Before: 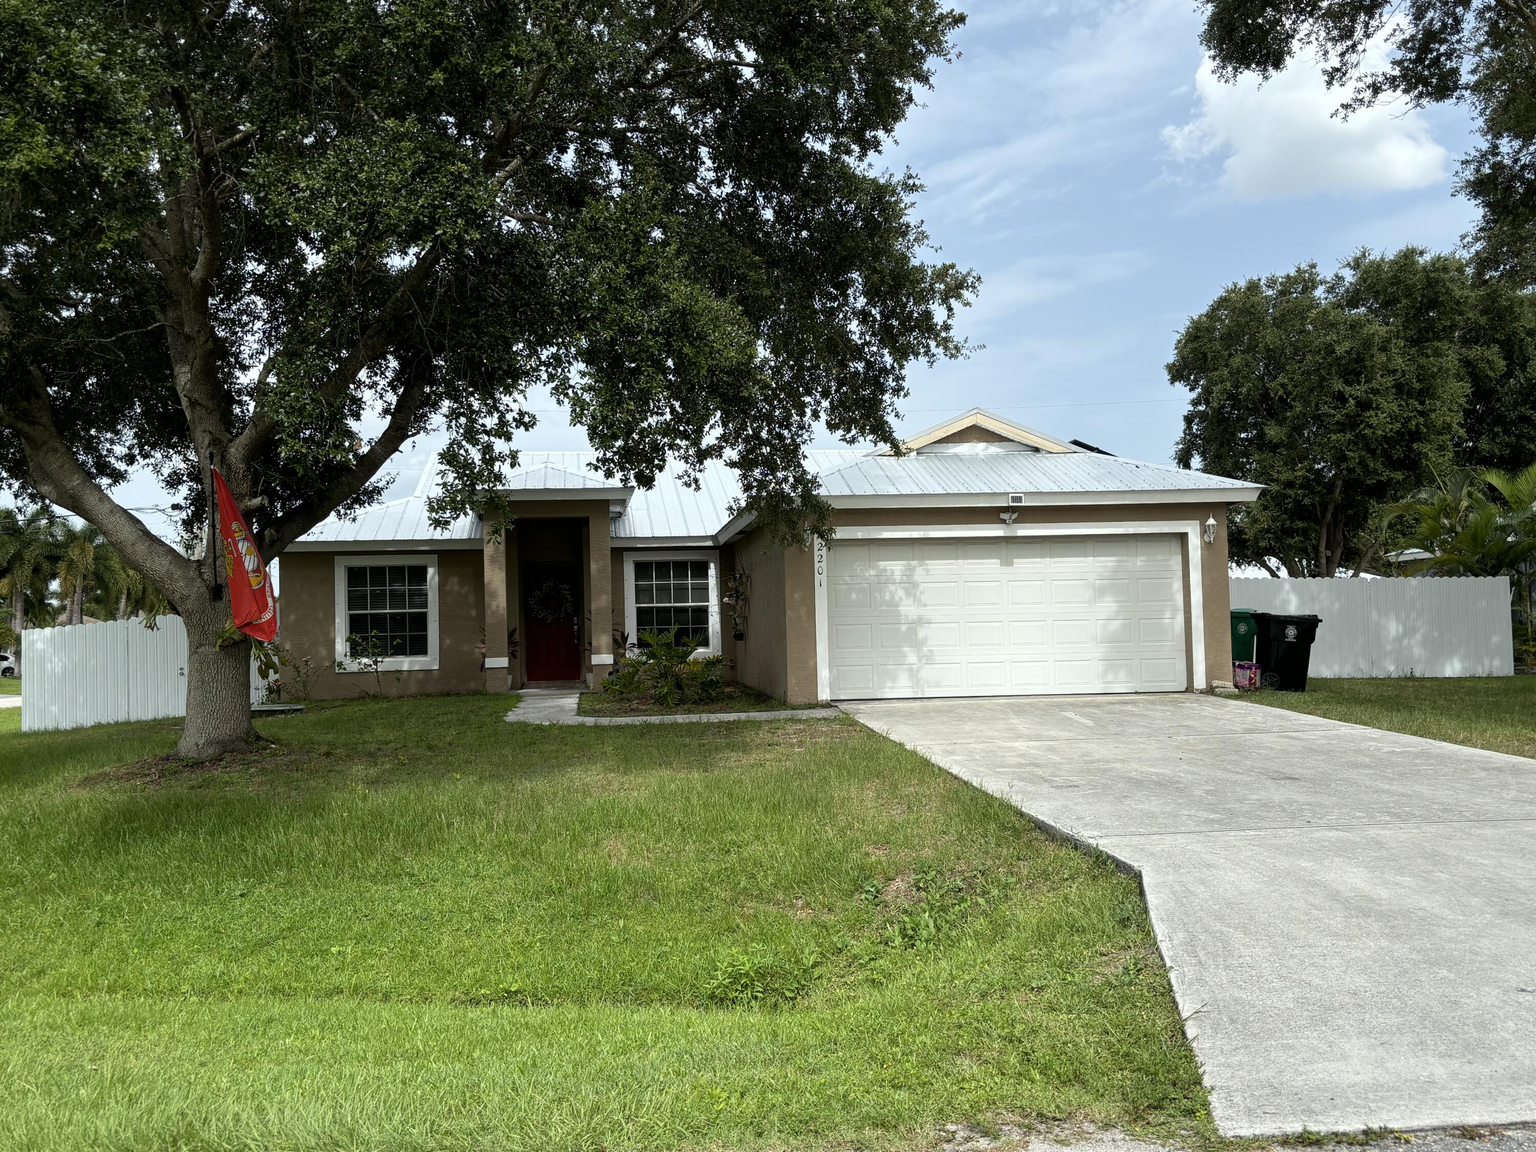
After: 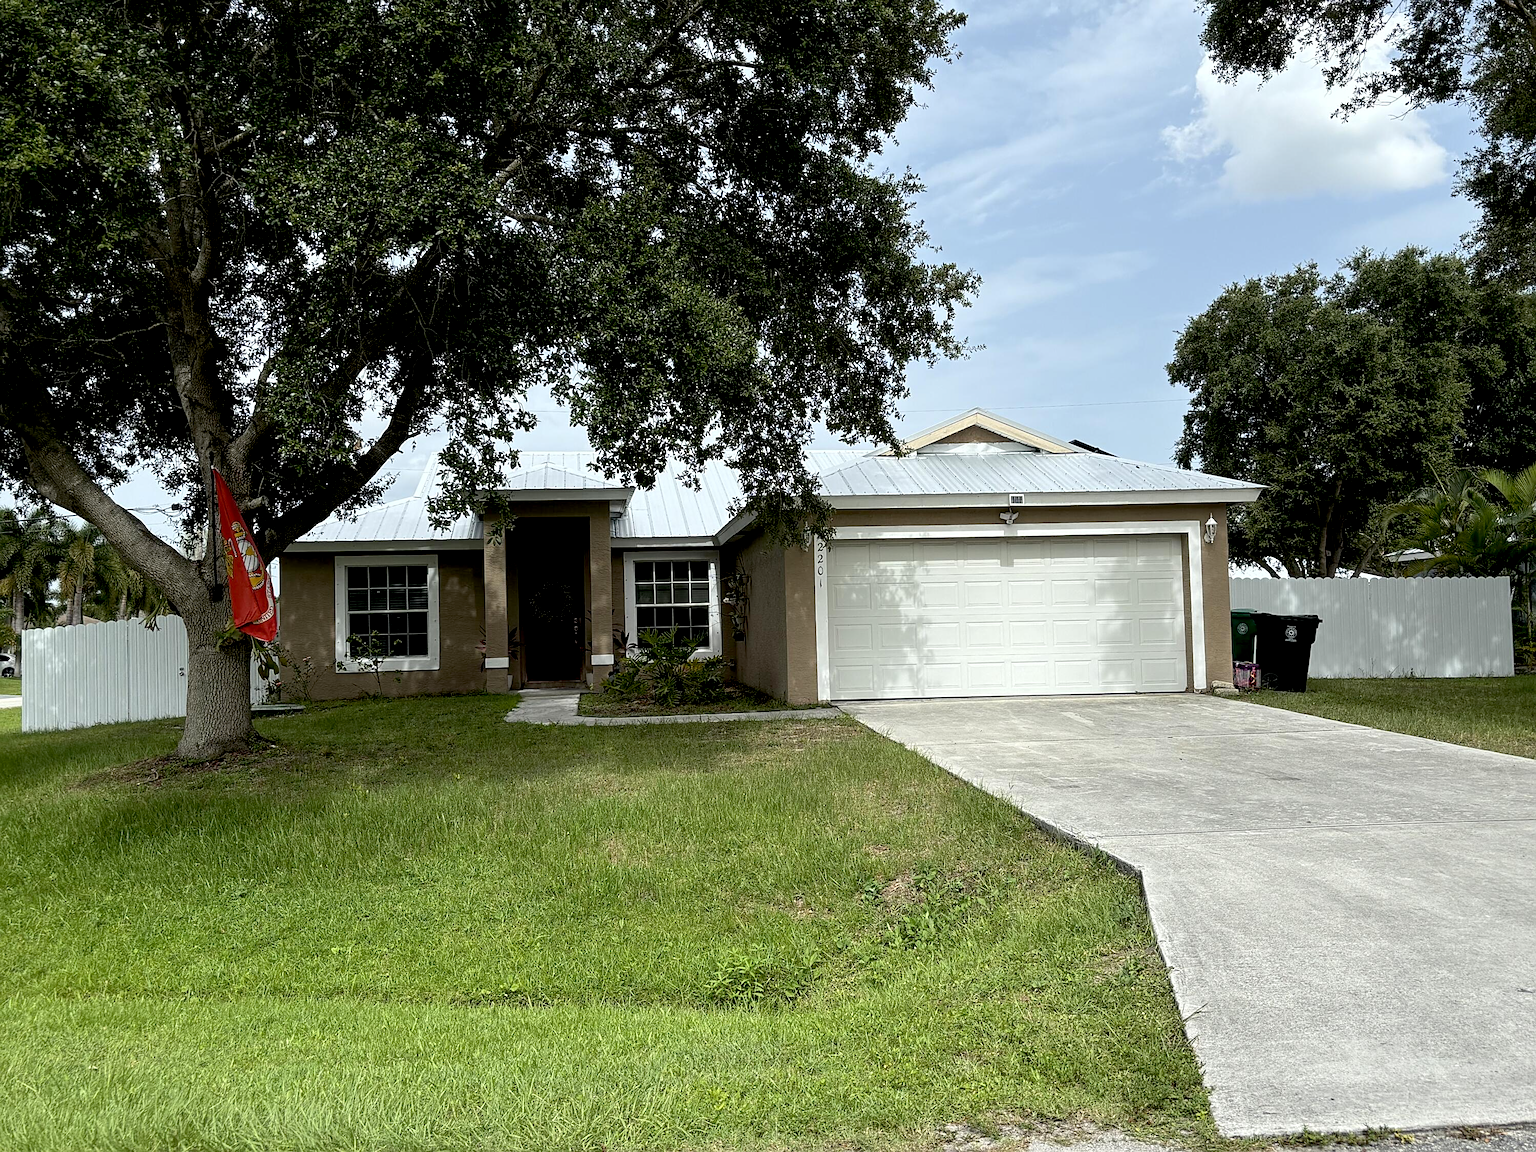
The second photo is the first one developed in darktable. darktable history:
exposure: black level correction 0.009, exposure 0.017 EV, compensate highlight preservation false
sharpen: on, module defaults
